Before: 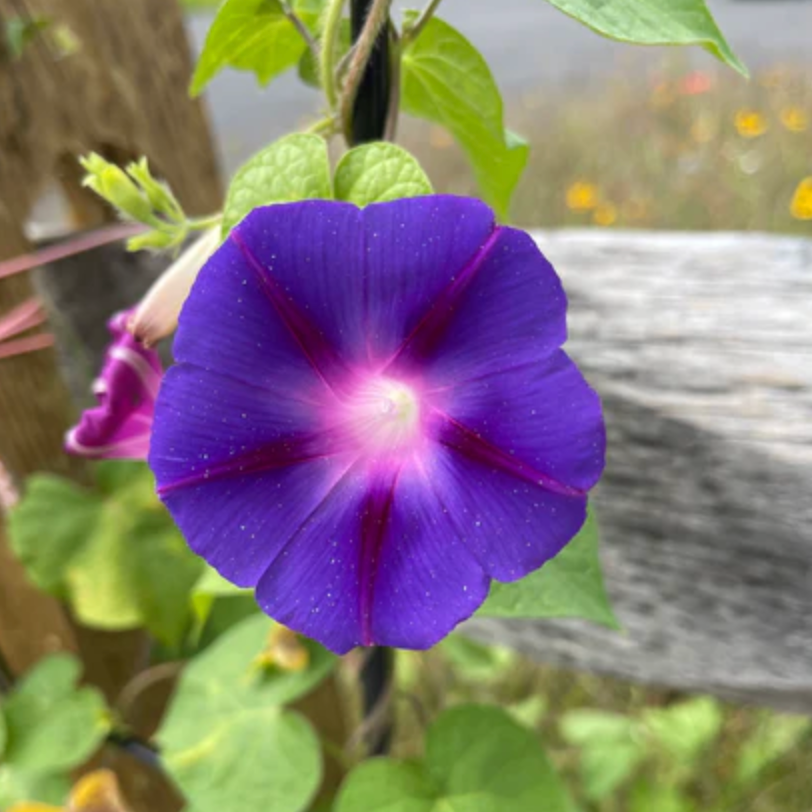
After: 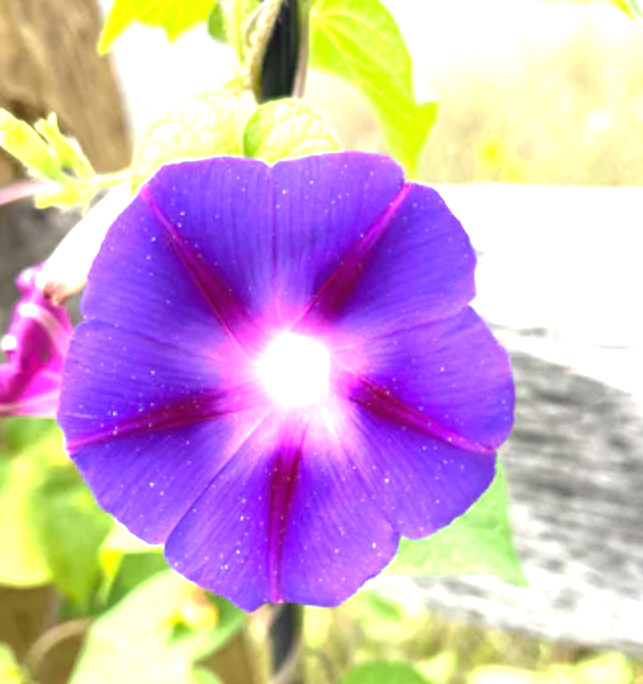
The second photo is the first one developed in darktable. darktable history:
crop: left 11.225%, top 5.381%, right 9.565%, bottom 10.314%
exposure: black level correction 0, exposure 1.7 EV, compensate exposure bias true, compensate highlight preservation false
